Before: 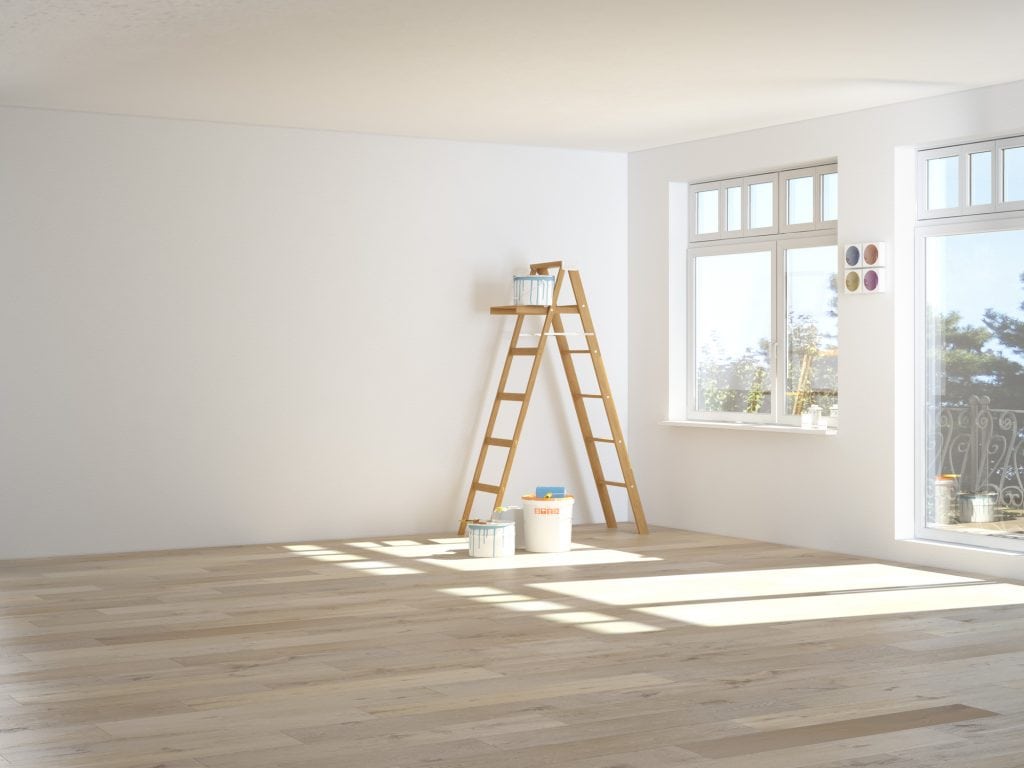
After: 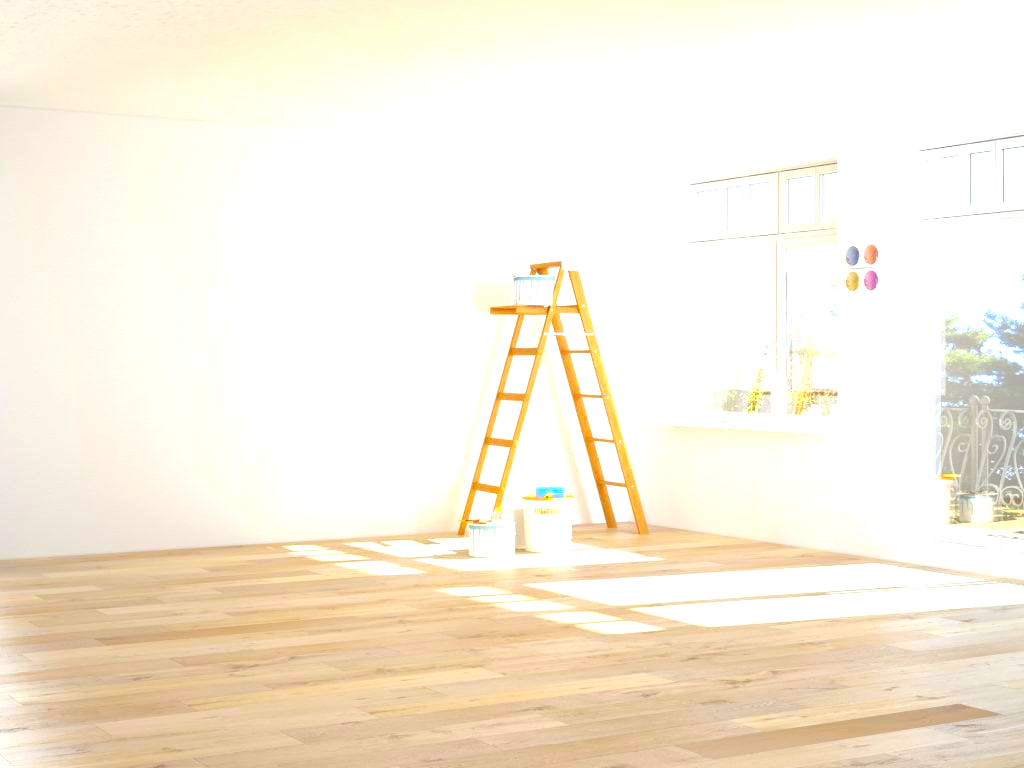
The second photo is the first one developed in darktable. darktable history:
color correction: saturation 1.8
exposure: exposure 1 EV, compensate highlight preservation false
